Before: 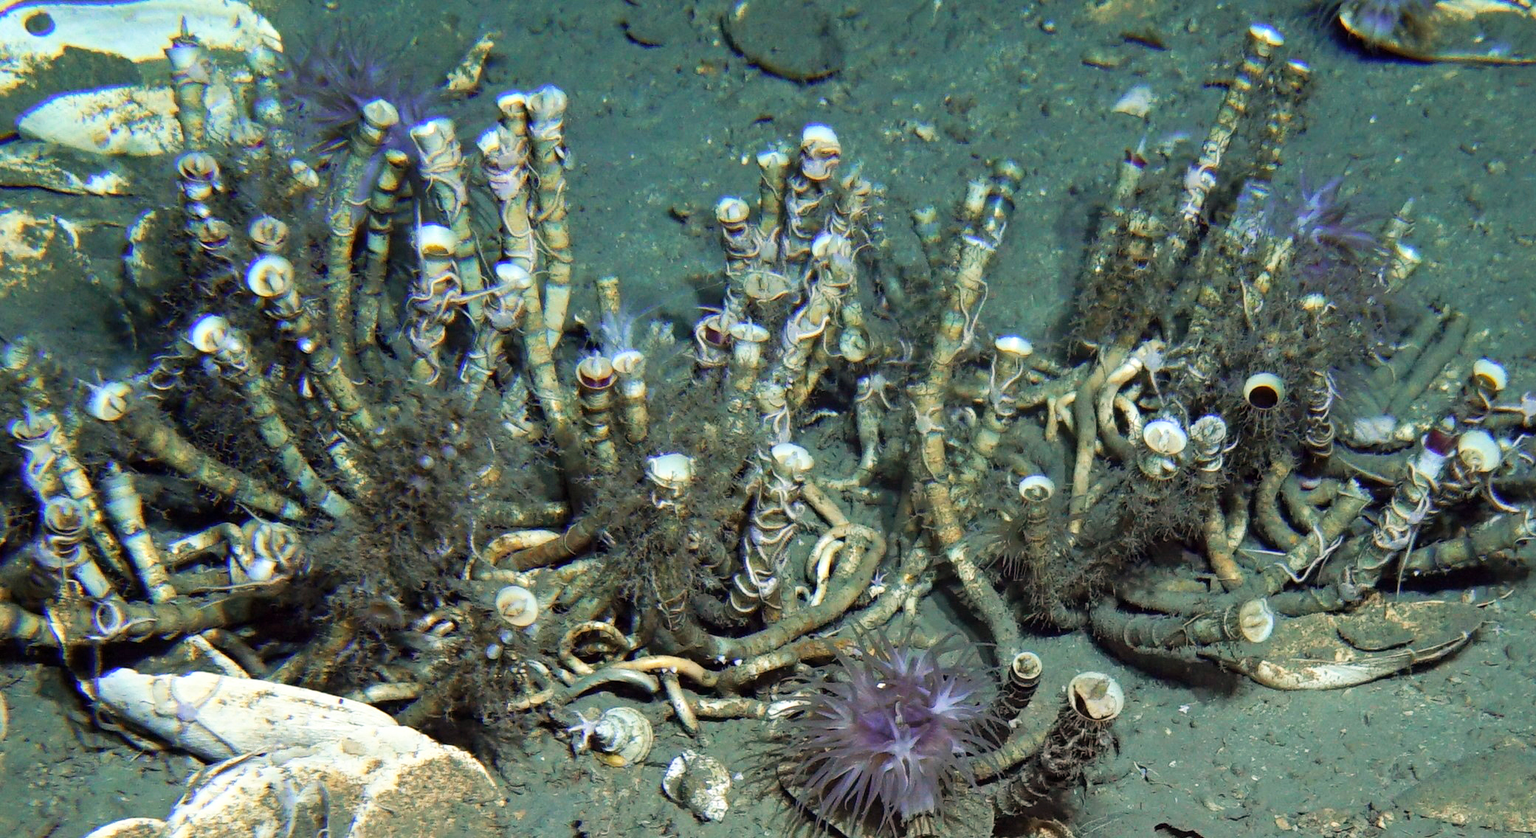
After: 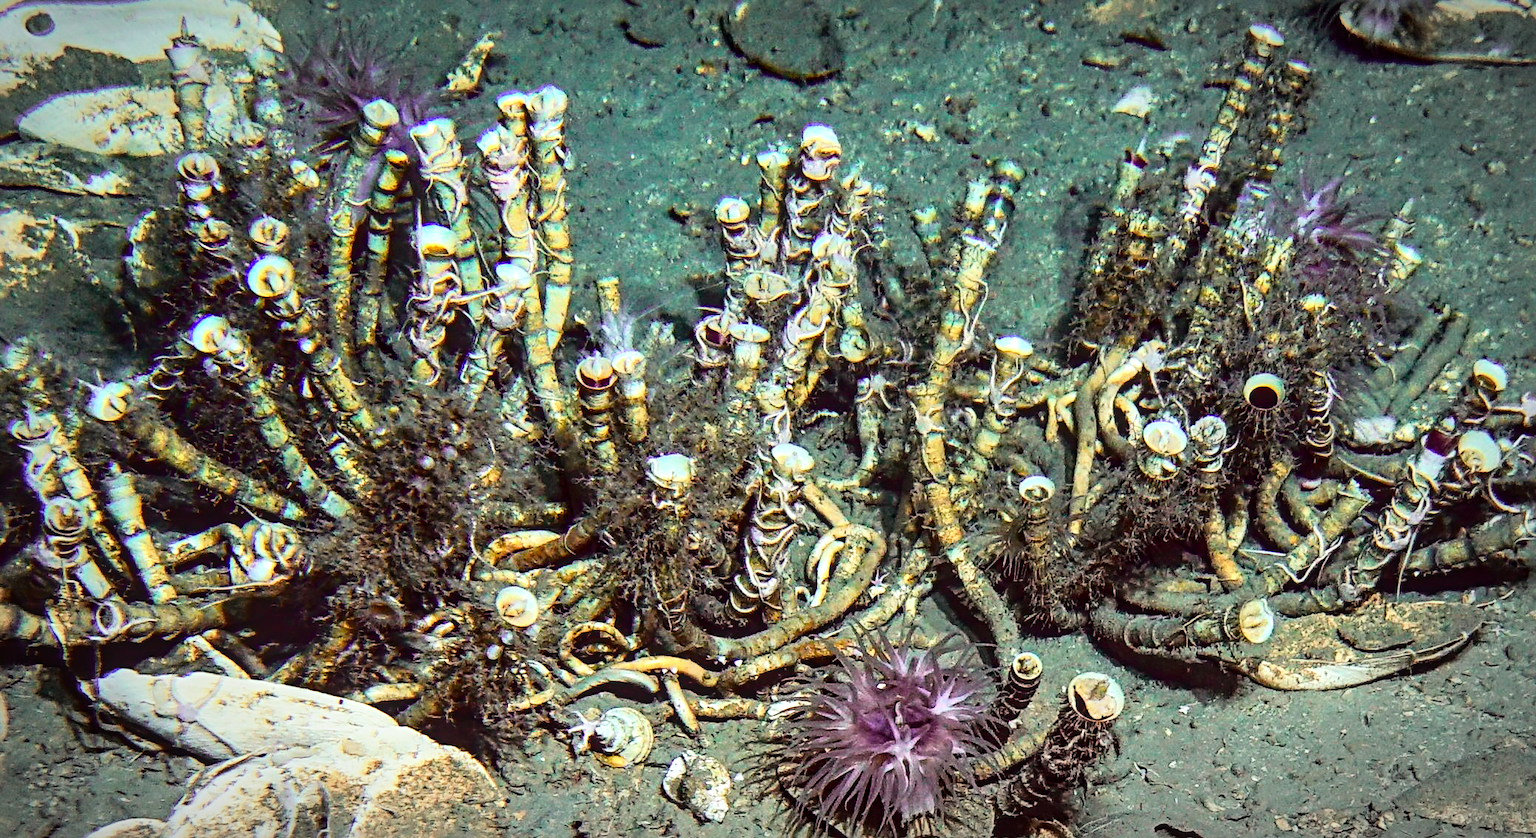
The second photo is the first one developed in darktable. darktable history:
shadows and highlights: radius 334.93, shadows 63.48, highlights 6.06, compress 87.7%, highlights color adjustment 39.73%, soften with gaussian
tone curve: curves: ch0 [(0, 0.014) (0.17, 0.099) (0.398, 0.423) (0.728, 0.808) (0.877, 0.91) (0.99, 0.955)]; ch1 [(0, 0) (0.377, 0.325) (0.493, 0.491) (0.505, 0.504) (0.515, 0.515) (0.554, 0.575) (0.623, 0.643) (0.701, 0.718) (1, 1)]; ch2 [(0, 0) (0.423, 0.453) (0.481, 0.485) (0.501, 0.501) (0.531, 0.527) (0.586, 0.597) (0.663, 0.706) (0.717, 0.753) (1, 0.991)], color space Lab, independent channels
color balance rgb: shadows lift › chroma 1%, shadows lift › hue 217.2°, power › hue 310.8°, highlights gain › chroma 1%, highlights gain › hue 54°, global offset › luminance 0.5%, global offset › hue 171.6°, perceptual saturation grading › global saturation 14.09%, perceptual saturation grading › highlights -25%, perceptual saturation grading › shadows 30%, perceptual brilliance grading › highlights 13.42%, perceptual brilliance grading › mid-tones 8.05%, perceptual brilliance grading › shadows -17.45%, global vibrance 25%
sharpen: radius 4
vignetting: automatic ratio true
local contrast: on, module defaults
rgb levels: mode RGB, independent channels, levels [[0, 0.474, 1], [0, 0.5, 1], [0, 0.5, 1]]
color zones: curves: ch1 [(0.077, 0.436) (0.25, 0.5) (0.75, 0.5)]
